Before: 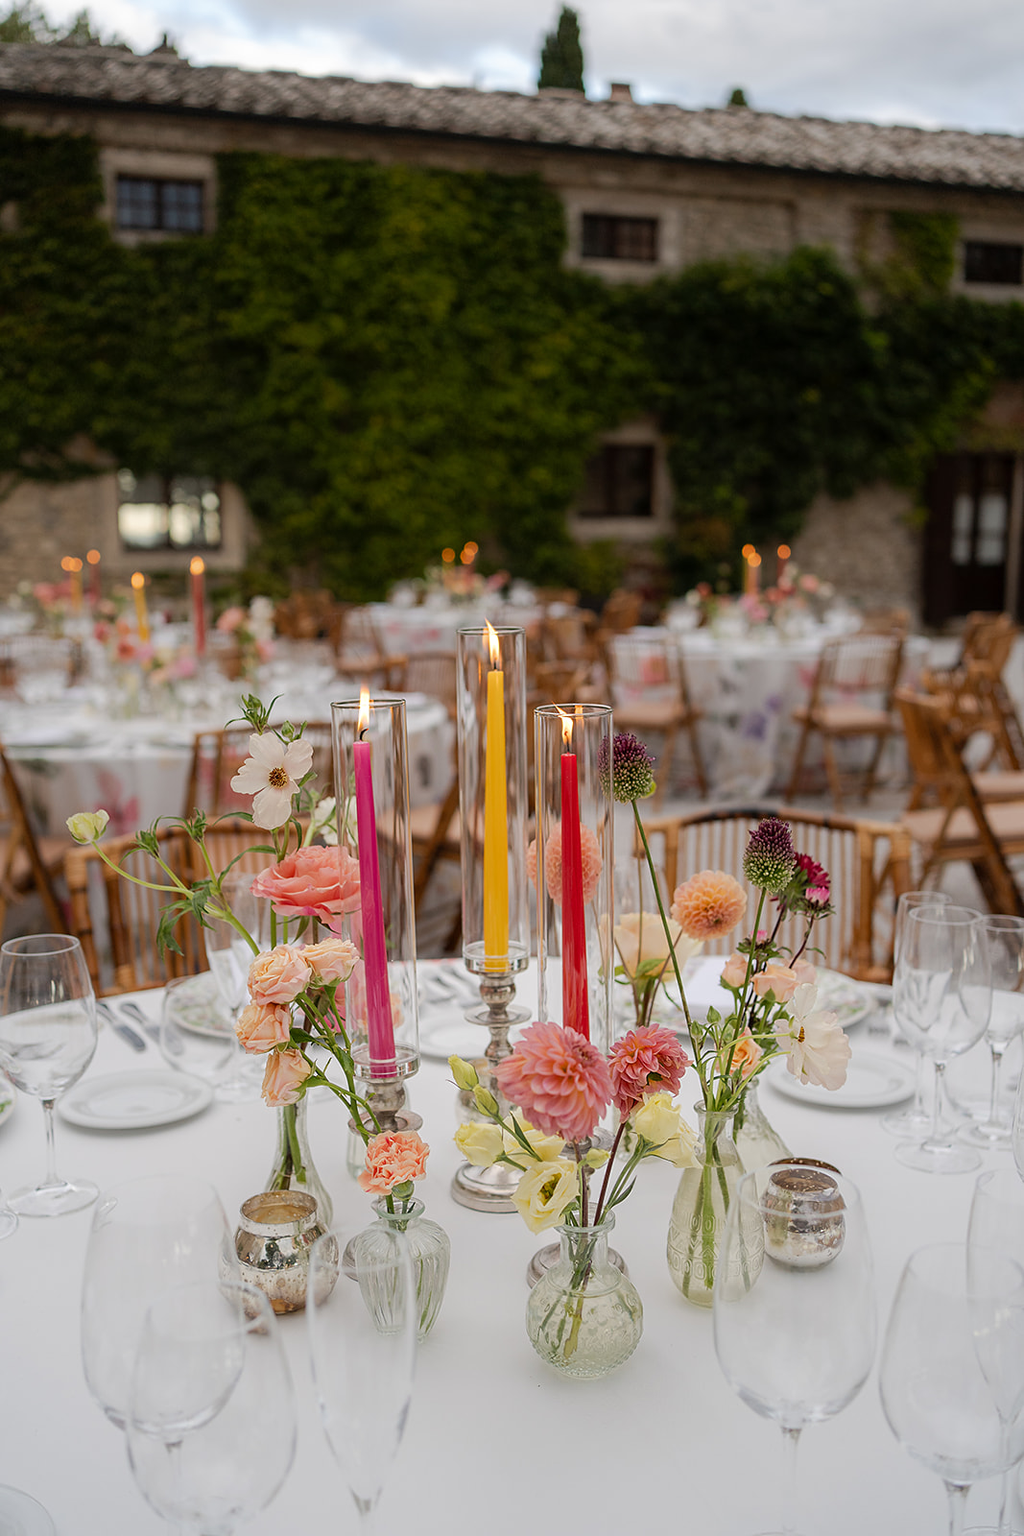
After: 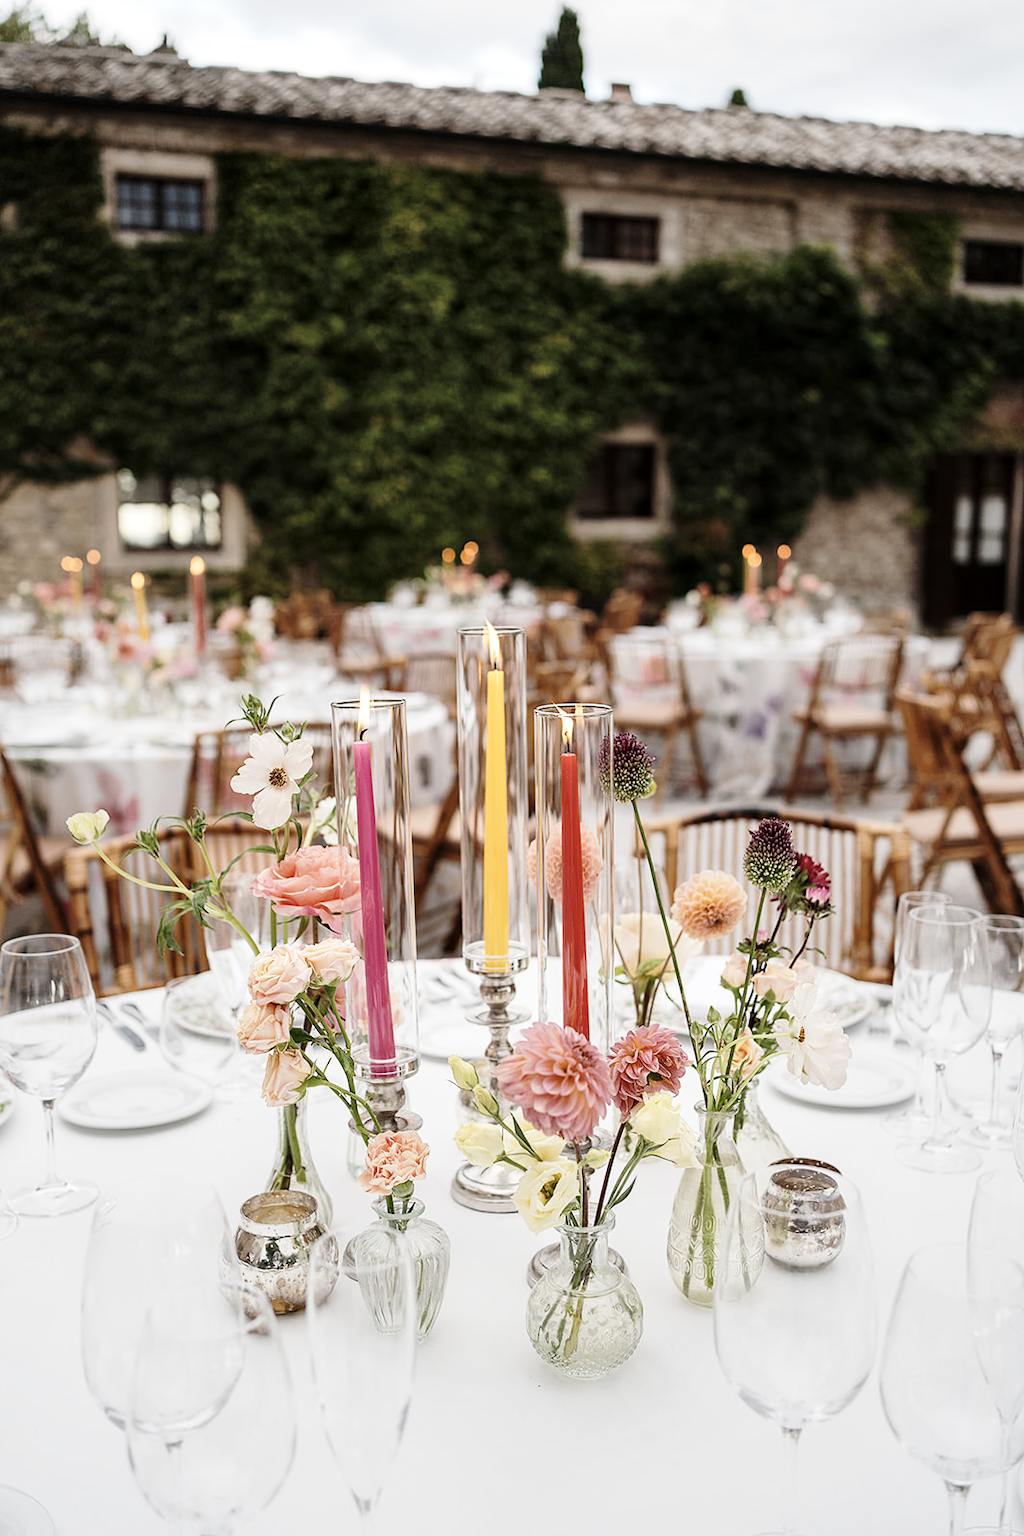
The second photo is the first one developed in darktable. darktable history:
shadows and highlights: shadows 37.27, highlights -28.18, soften with gaussian
base curve: curves: ch0 [(0, 0) (0.028, 0.03) (0.121, 0.232) (0.46, 0.748) (0.859, 0.968) (1, 1)], preserve colors none
local contrast: mode bilateral grid, contrast 20, coarseness 50, detail 120%, midtone range 0.2
contrast brightness saturation: contrast 0.1, saturation -0.36
